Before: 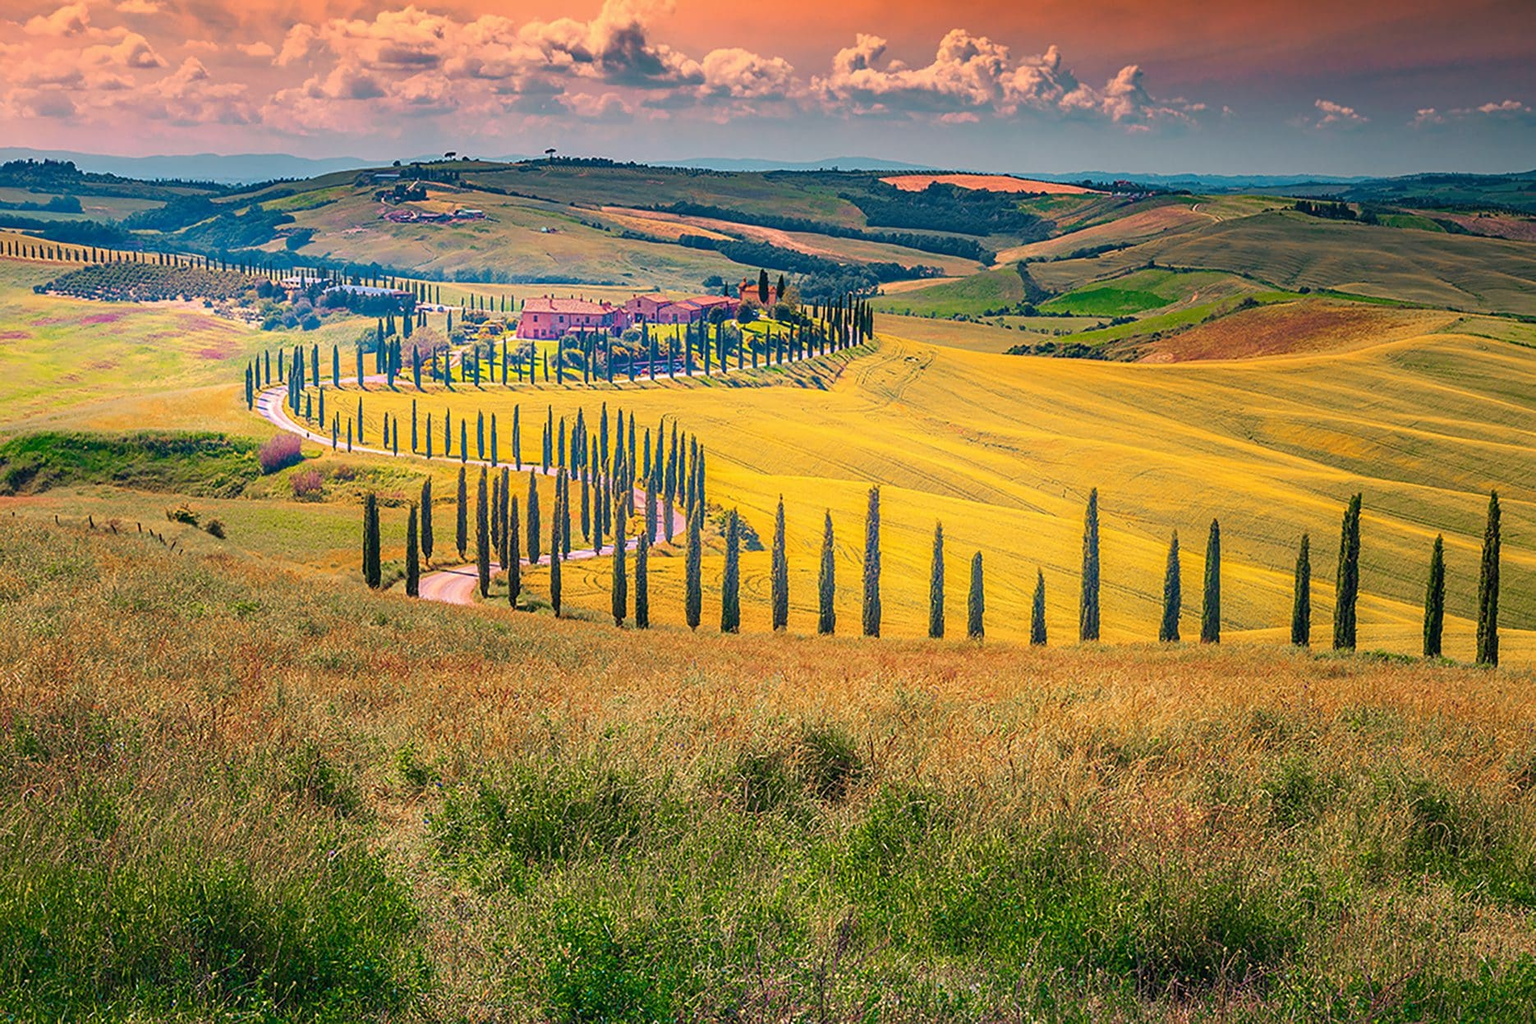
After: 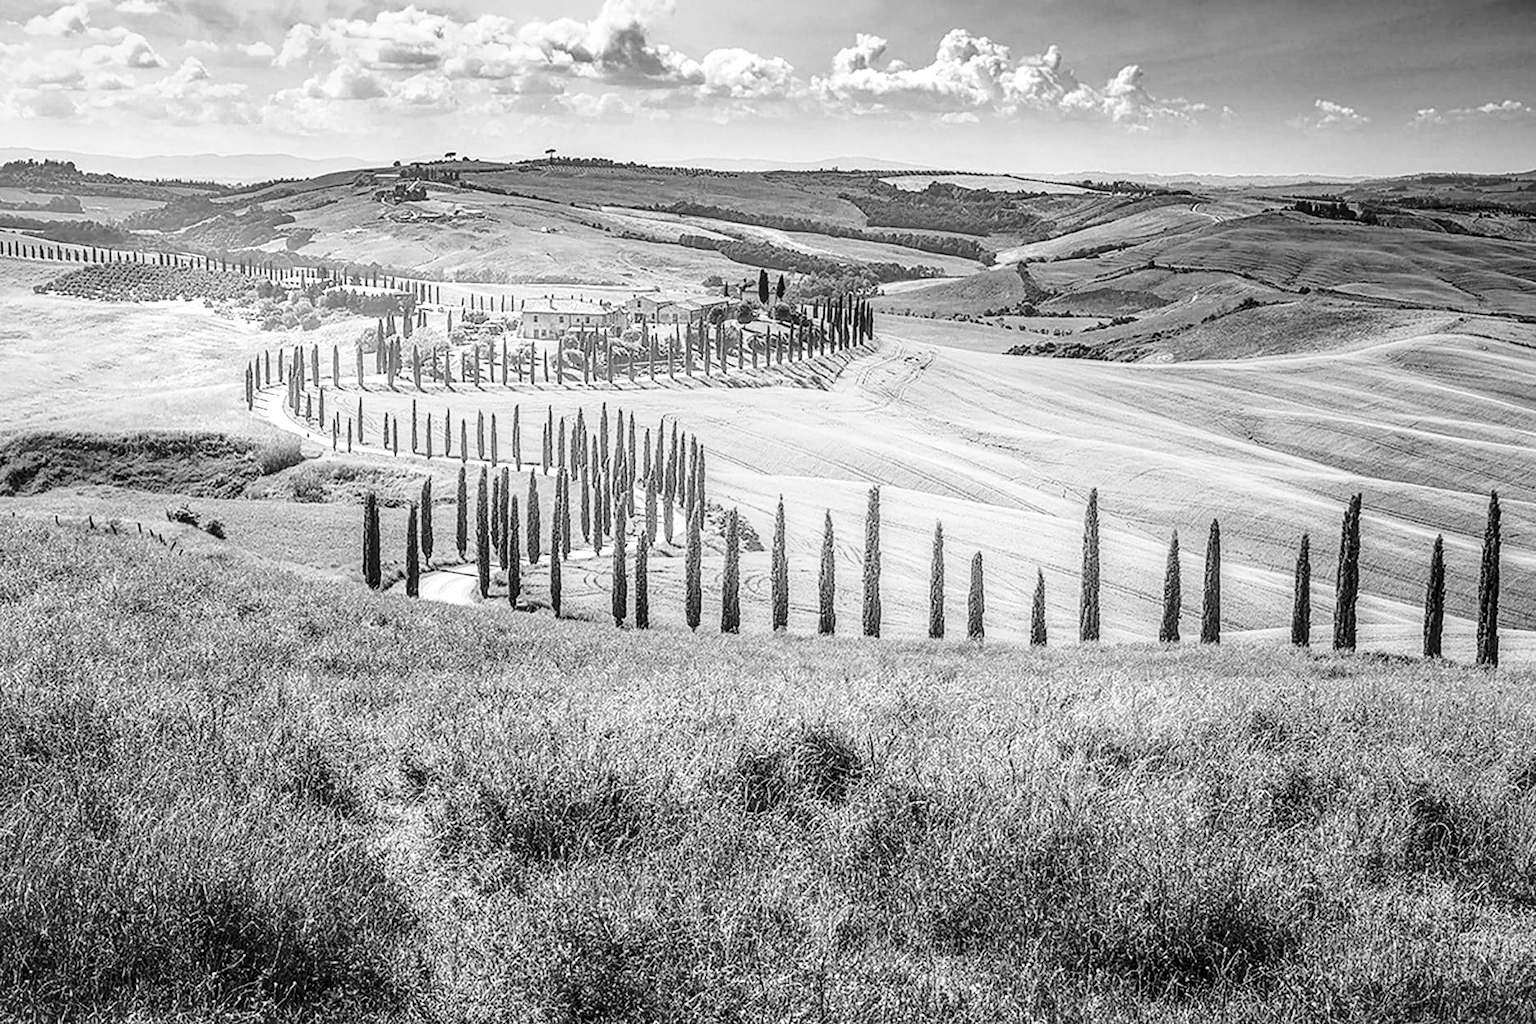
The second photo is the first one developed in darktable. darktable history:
base curve: curves: ch0 [(0, 0) (0.036, 0.037) (0.121, 0.228) (0.46, 0.76) (0.859, 0.983) (1, 1)], preserve colors none
local contrast: highlights 62%, detail 143%, midtone range 0.429
color correction: highlights b* 0.022, saturation 1.32
color calibration: output gray [0.267, 0.423, 0.261, 0], illuminant custom, x 0.38, y 0.479, temperature 4472.87 K
